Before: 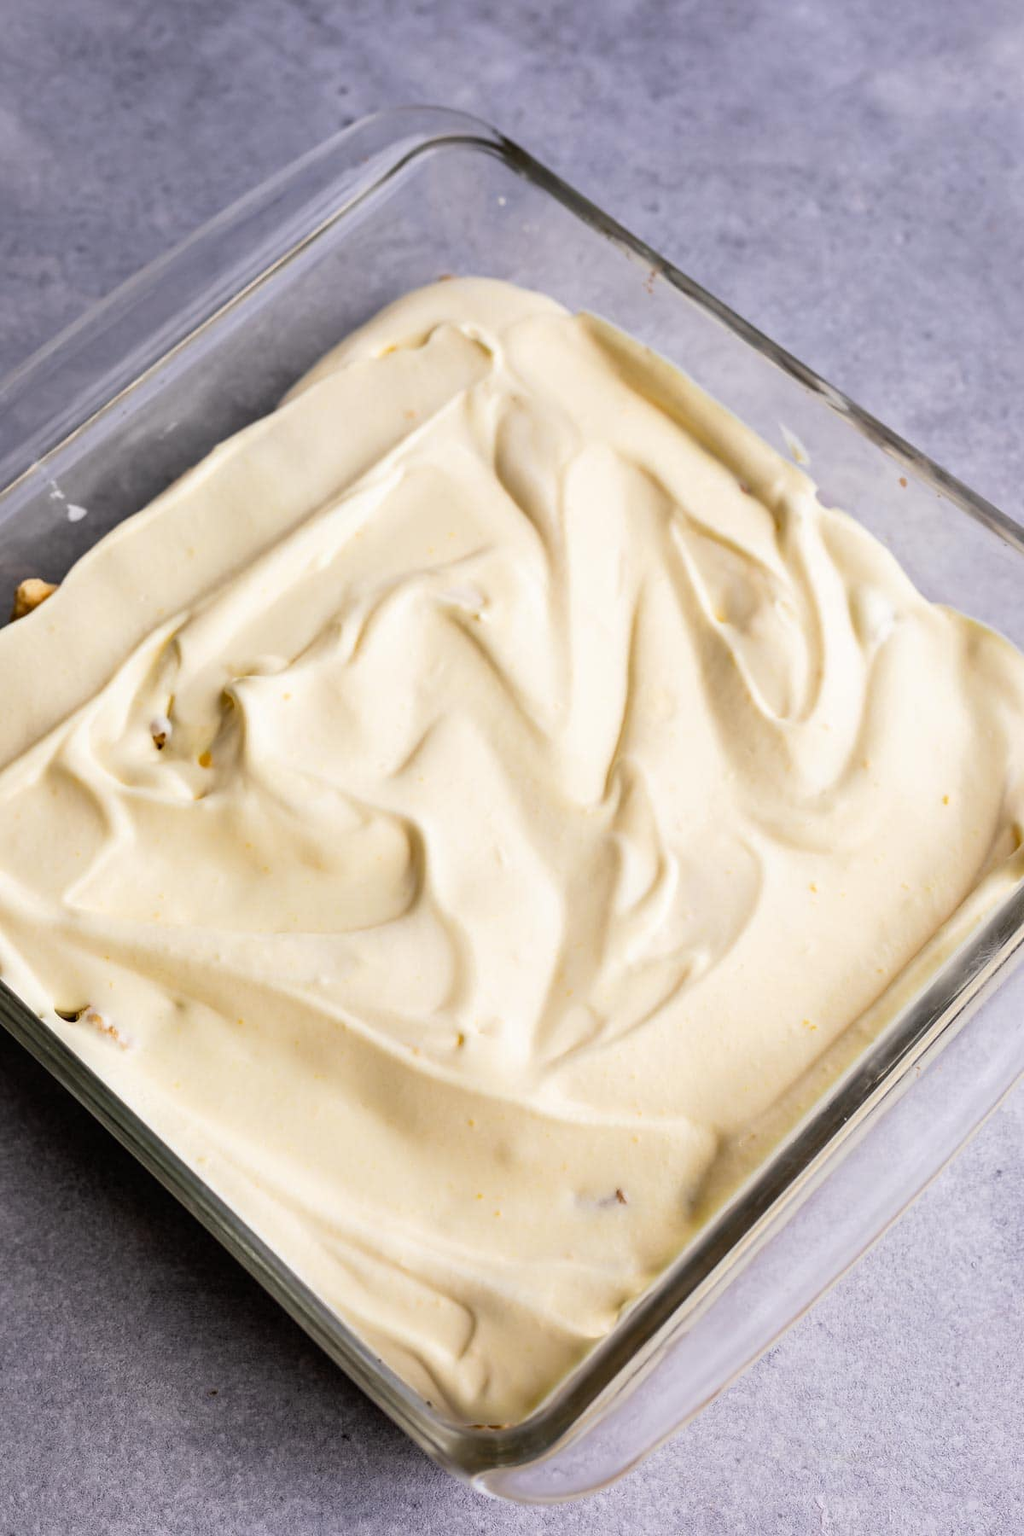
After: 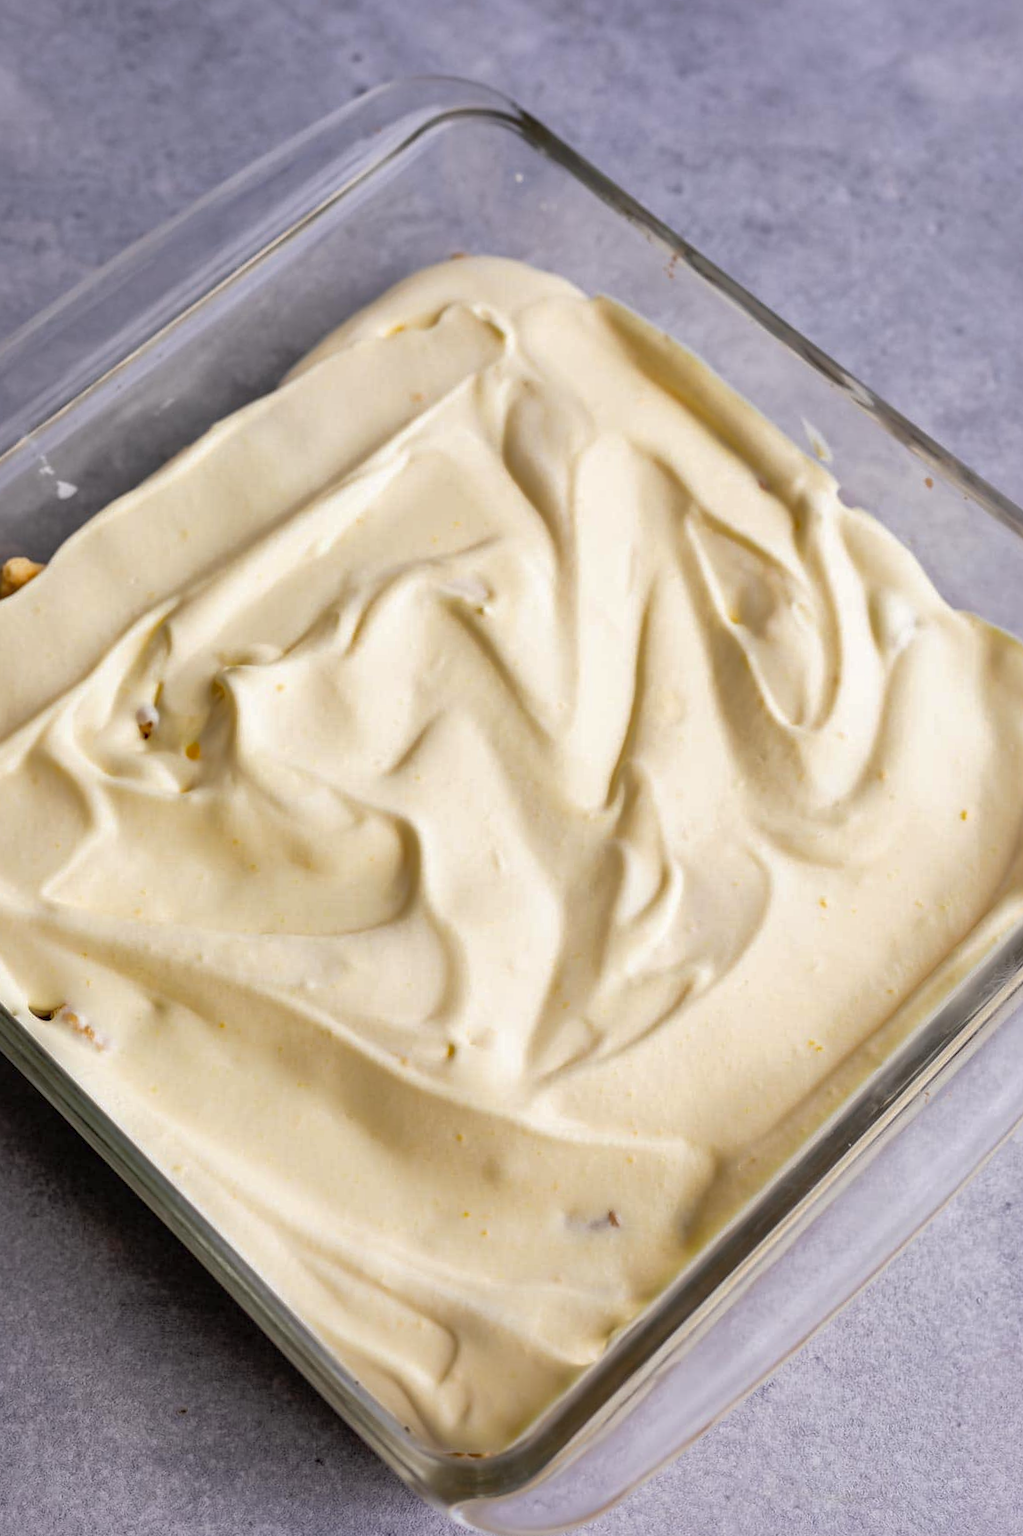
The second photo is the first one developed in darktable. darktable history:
crop and rotate: angle -1.64°
shadows and highlights: on, module defaults
